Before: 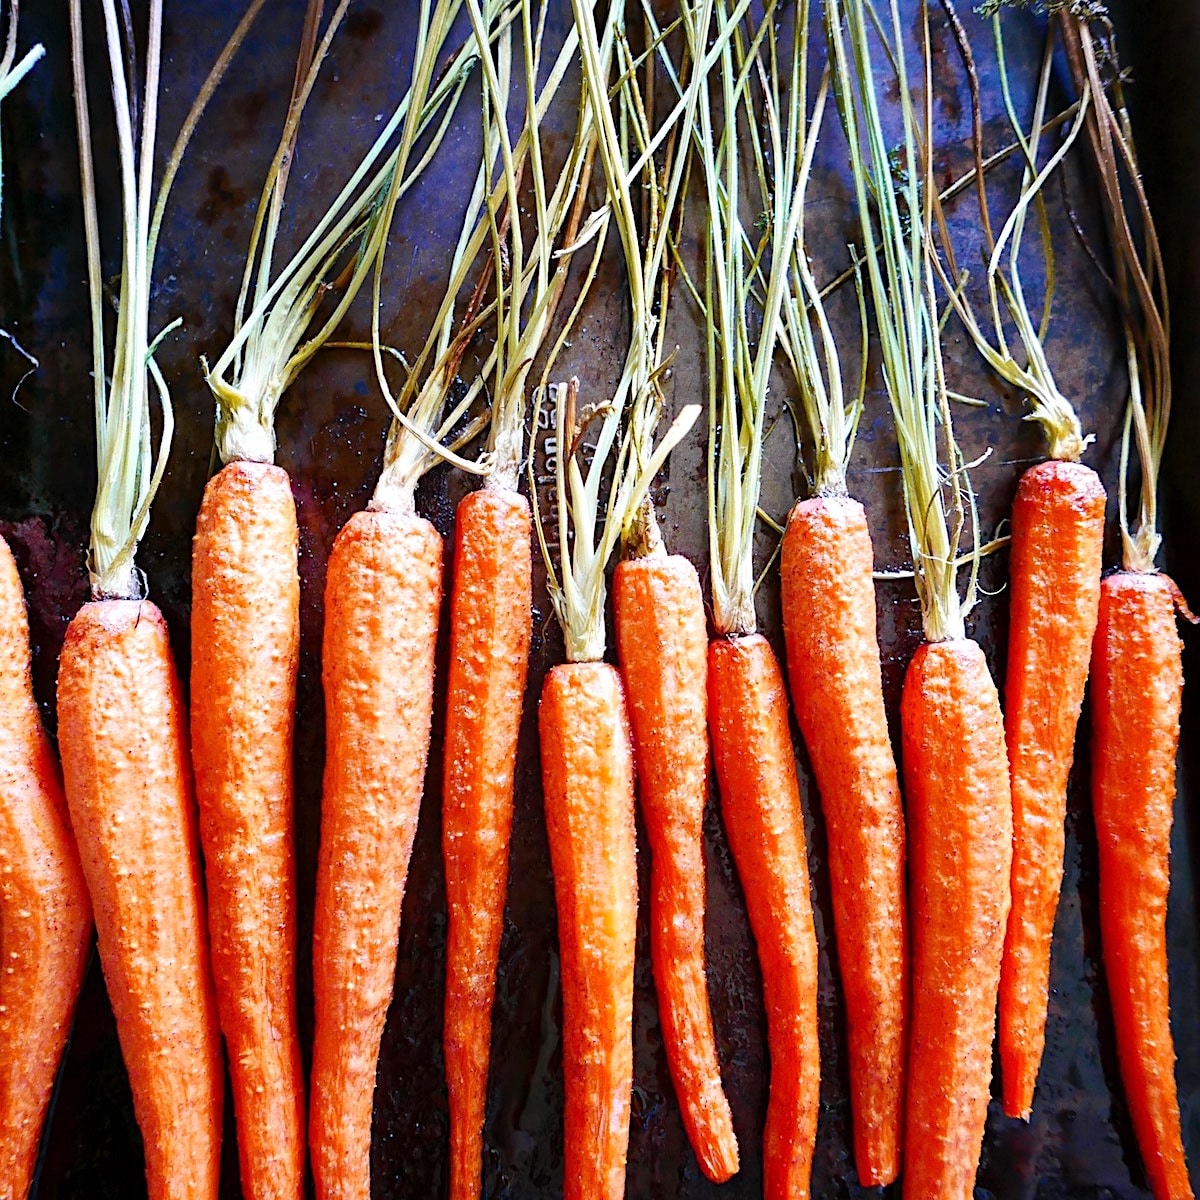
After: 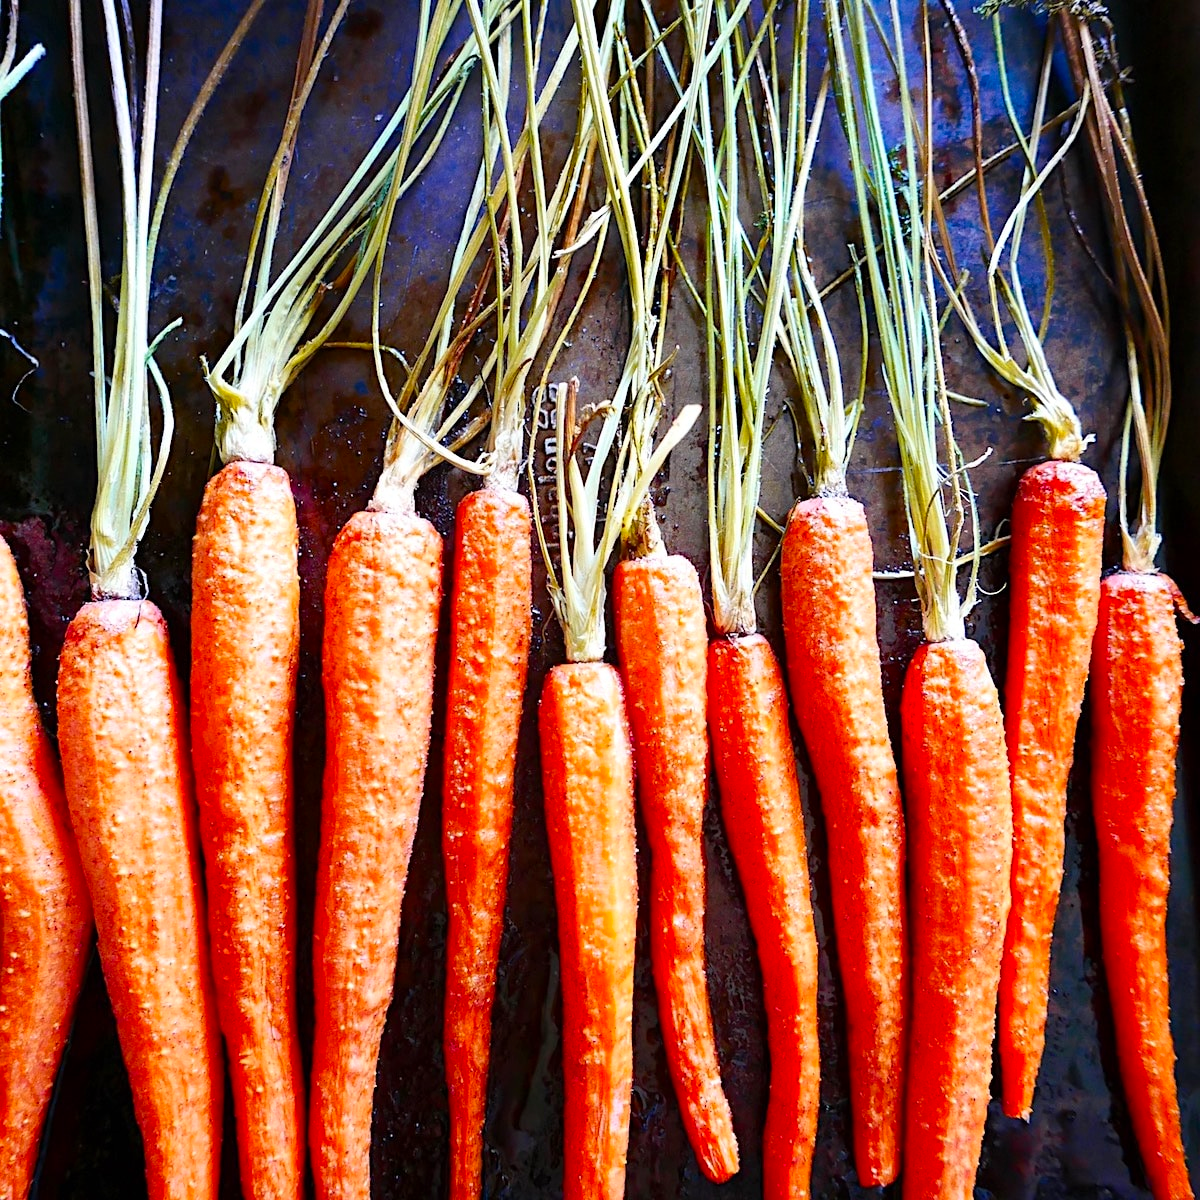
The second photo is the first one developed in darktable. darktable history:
contrast brightness saturation: contrast 0.079, saturation 0.196
